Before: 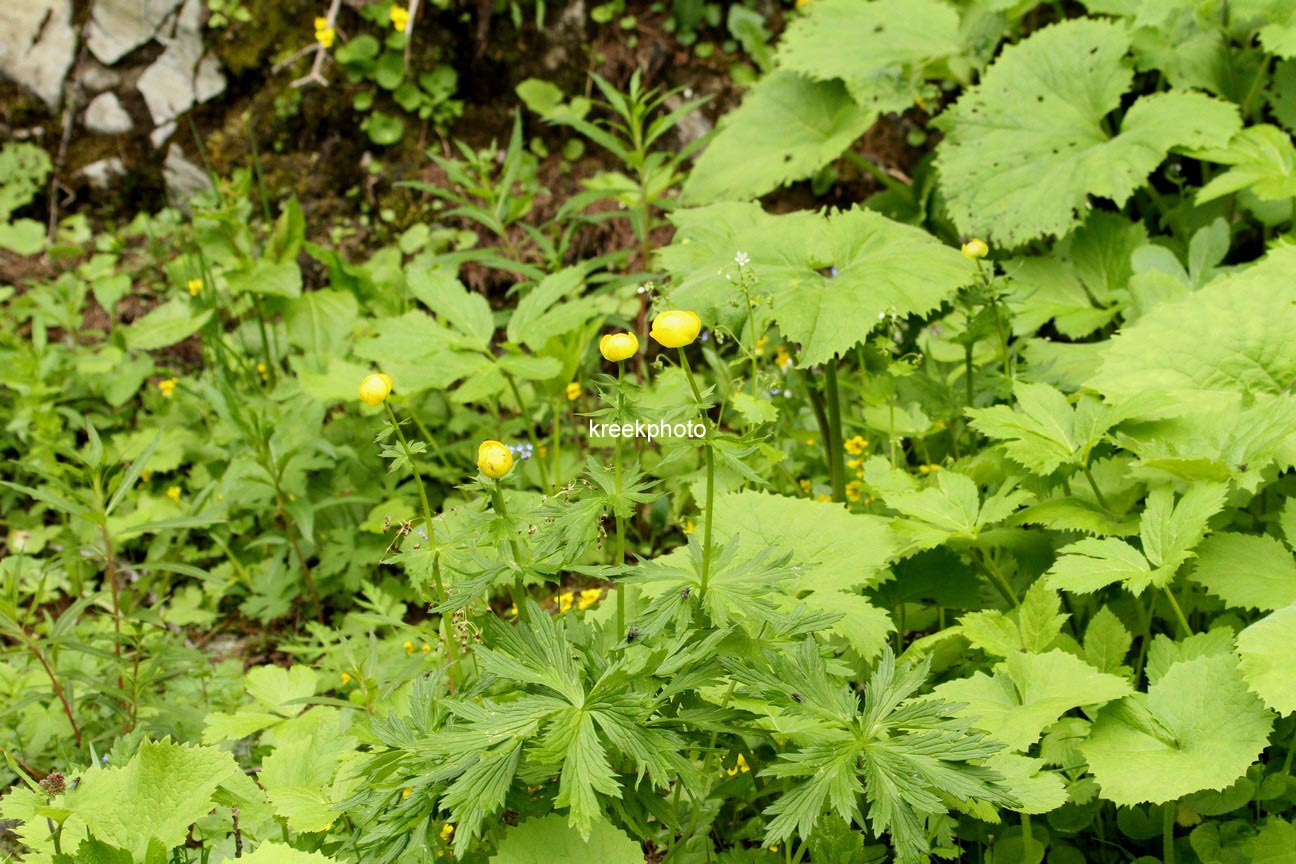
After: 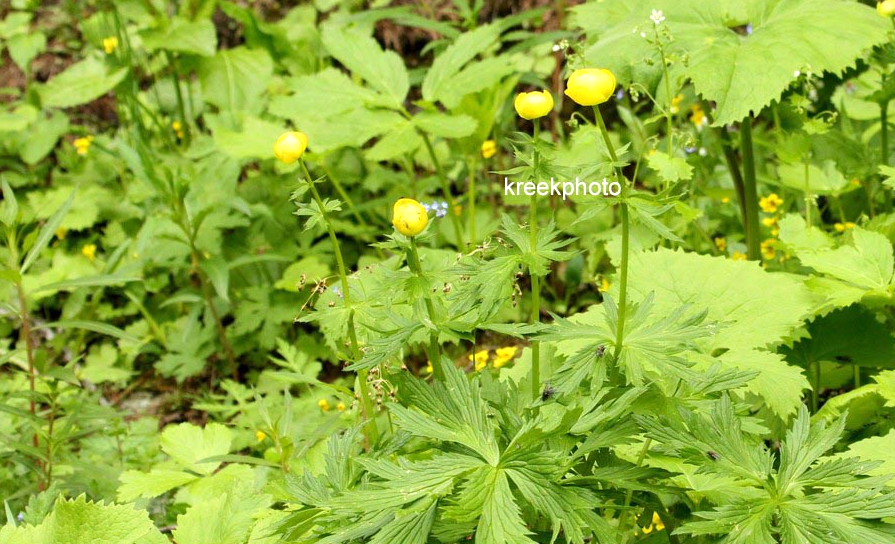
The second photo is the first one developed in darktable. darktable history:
crop: left 6.635%, top 28.061%, right 24.256%, bottom 8.905%
exposure: exposure 0.268 EV, compensate highlight preservation false
